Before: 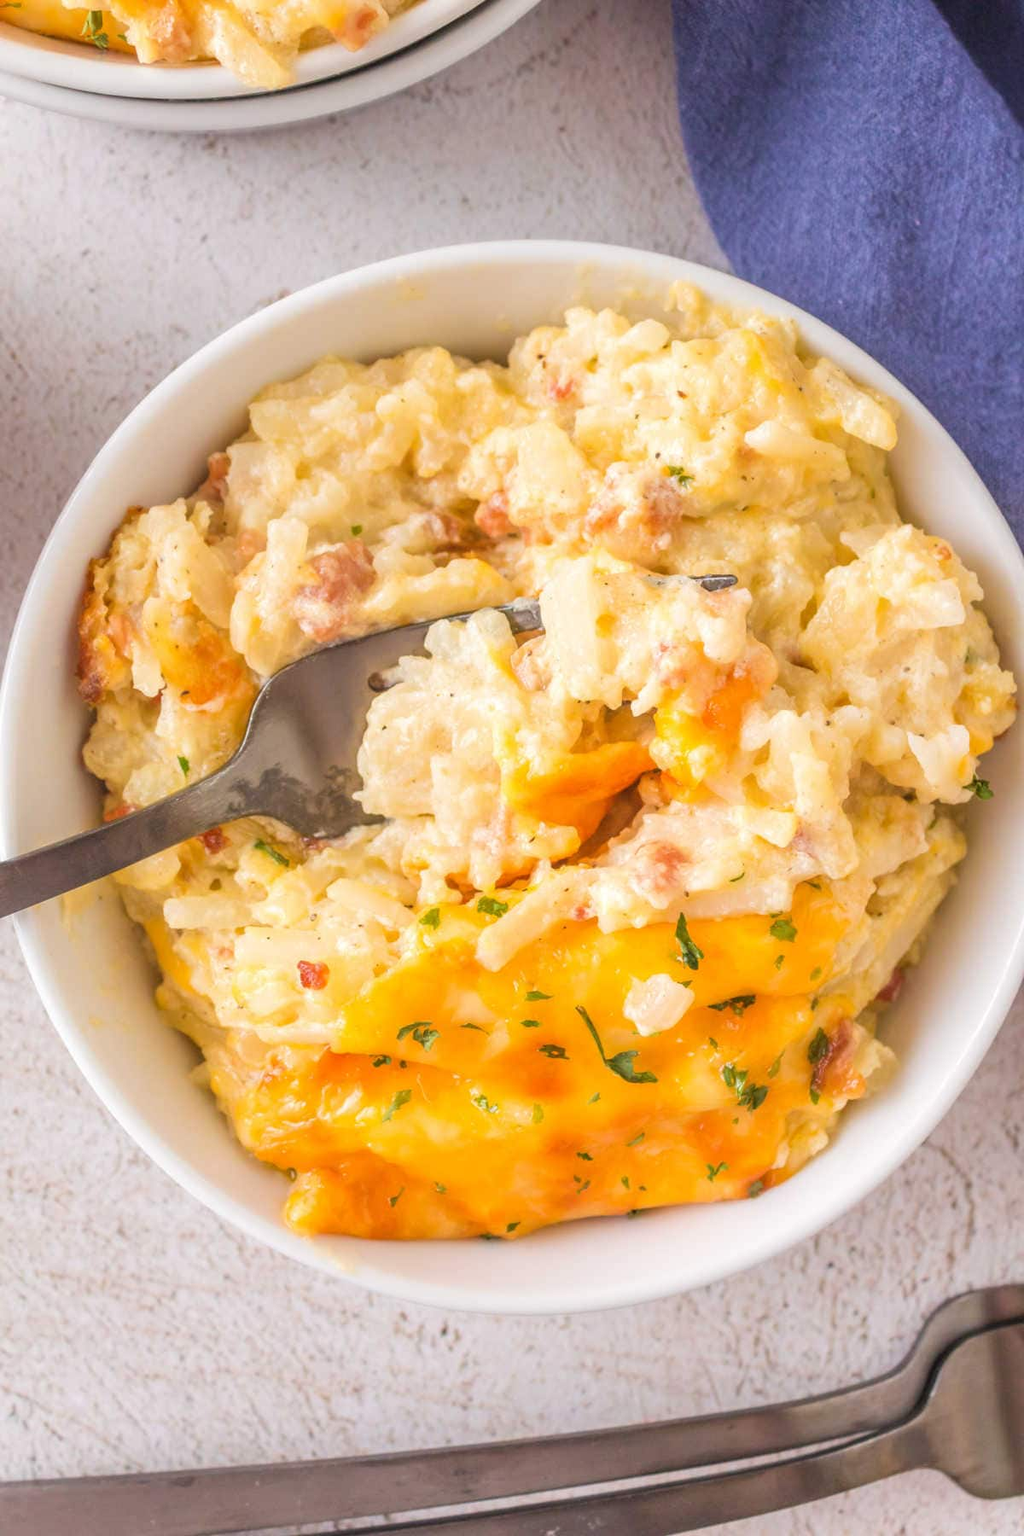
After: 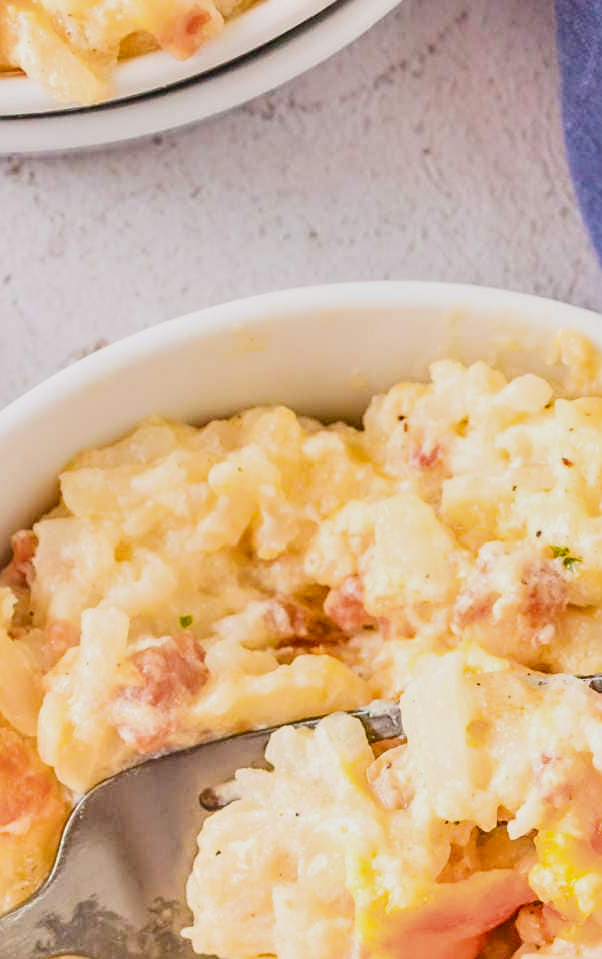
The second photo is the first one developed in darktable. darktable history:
tone equalizer: edges refinement/feathering 500, mask exposure compensation -1.57 EV, preserve details no
crop: left 19.384%, right 30.403%, bottom 46.691%
exposure: black level correction -0.002, exposure 1.108 EV, compensate highlight preservation false
sharpen: radius 2.476, amount 0.325
shadows and highlights: soften with gaussian
filmic rgb: black relative exposure -16 EV, white relative exposure 6.08 EV, threshold 5.96 EV, hardness 5.23, enable highlight reconstruction true
